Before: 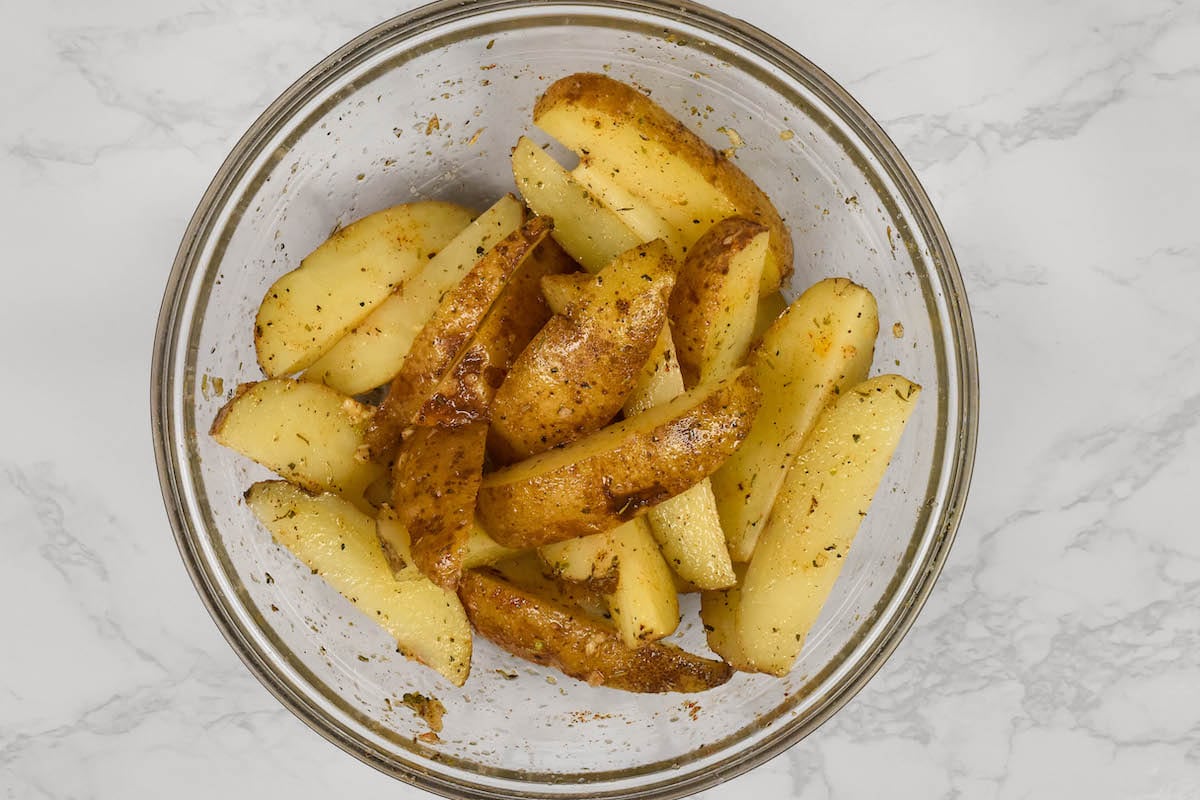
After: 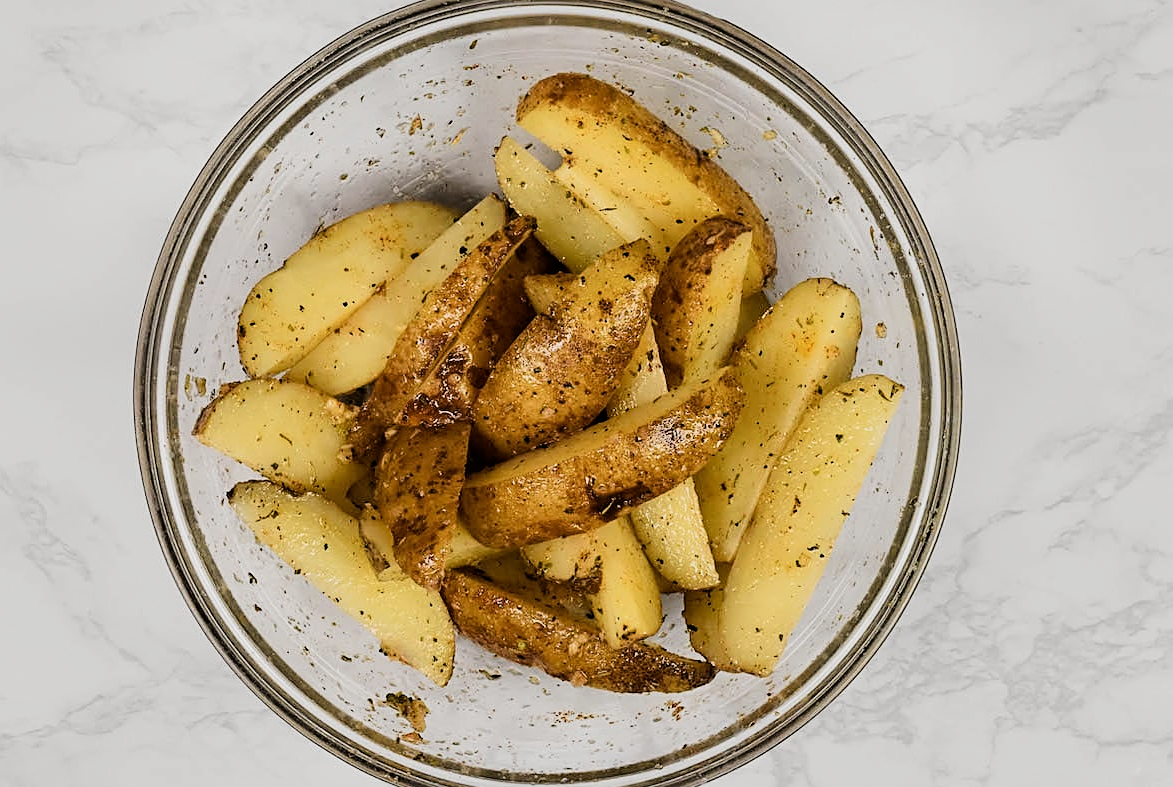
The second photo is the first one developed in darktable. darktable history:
crop and rotate: left 1.447%, right 0.765%, bottom 1.555%
sharpen: on, module defaults
filmic rgb: black relative exposure -5.02 EV, white relative exposure 3.54 EV, hardness 3.17, contrast 1.399, highlights saturation mix -49.19%
